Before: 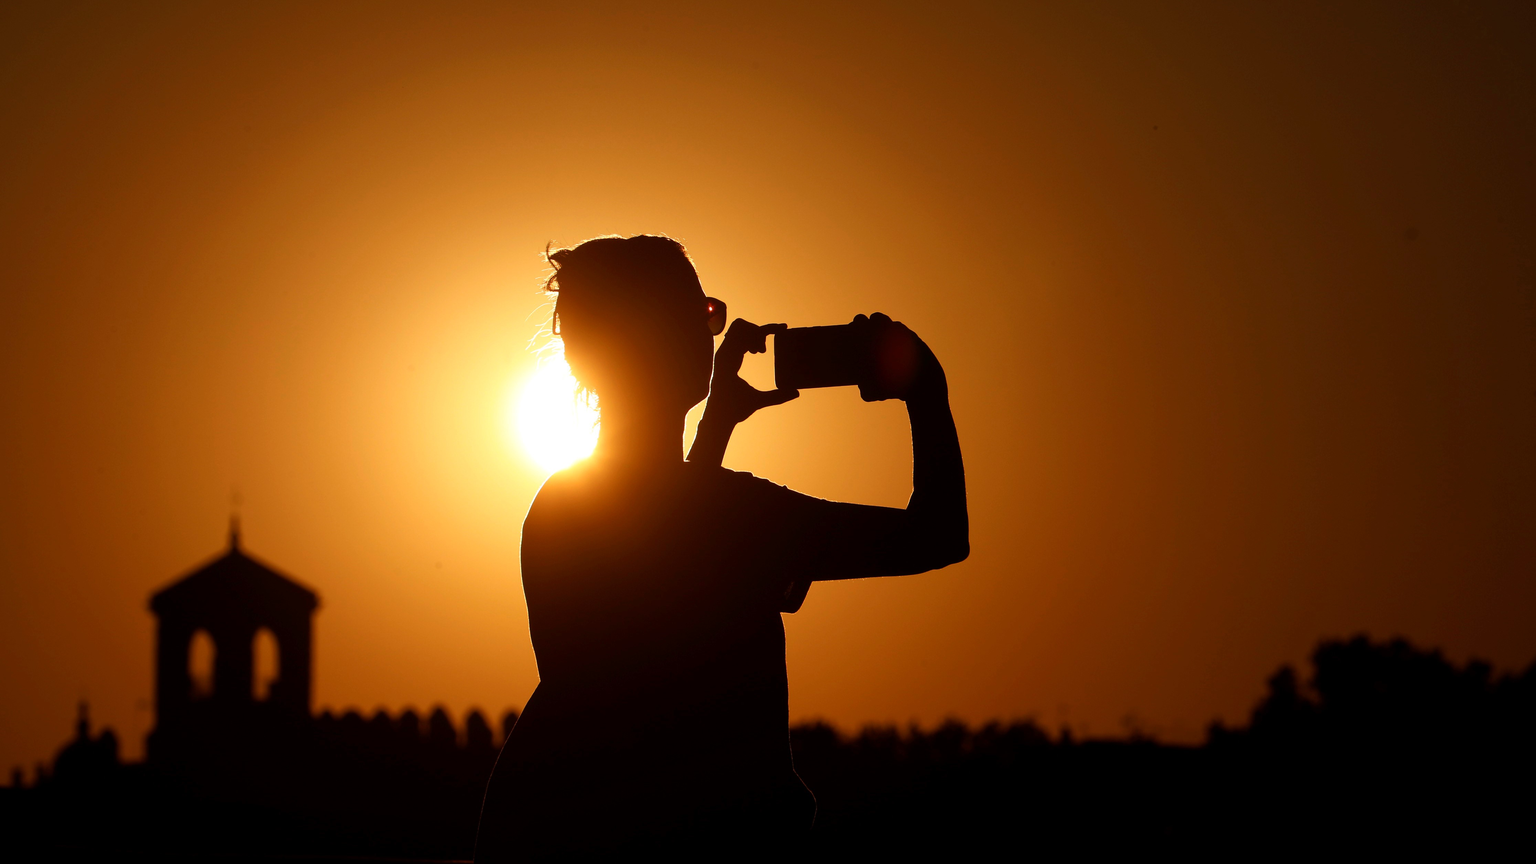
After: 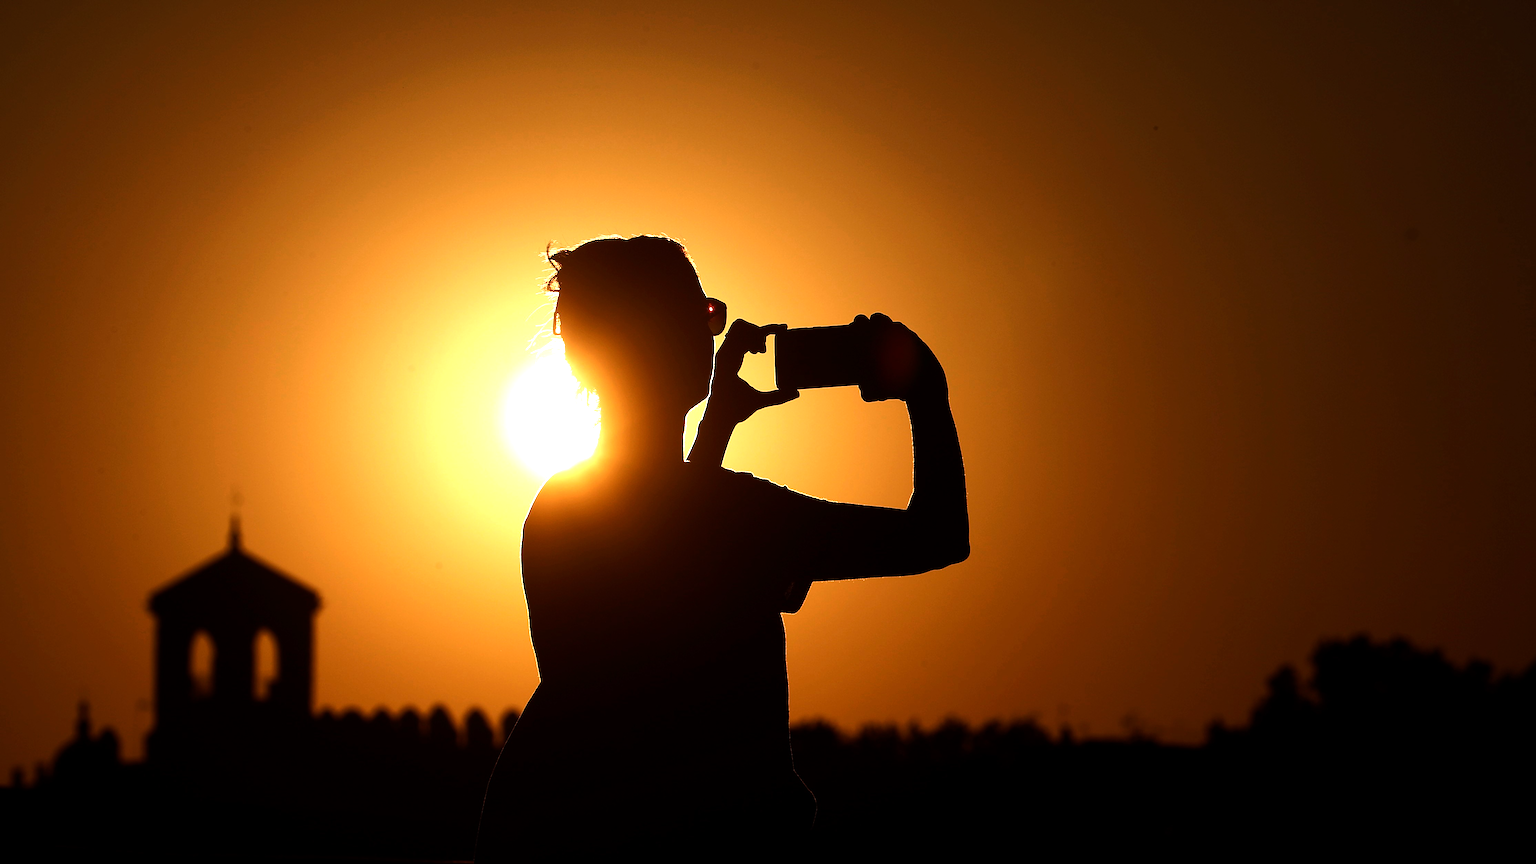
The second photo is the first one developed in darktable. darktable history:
exposure: compensate highlight preservation false
sharpen: on, module defaults
tone equalizer: -8 EV -0.75 EV, -7 EV -0.7 EV, -6 EV -0.6 EV, -5 EV -0.4 EV, -3 EV 0.4 EV, -2 EV 0.6 EV, -1 EV 0.7 EV, +0 EV 0.75 EV, edges refinement/feathering 500, mask exposure compensation -1.57 EV, preserve details no
